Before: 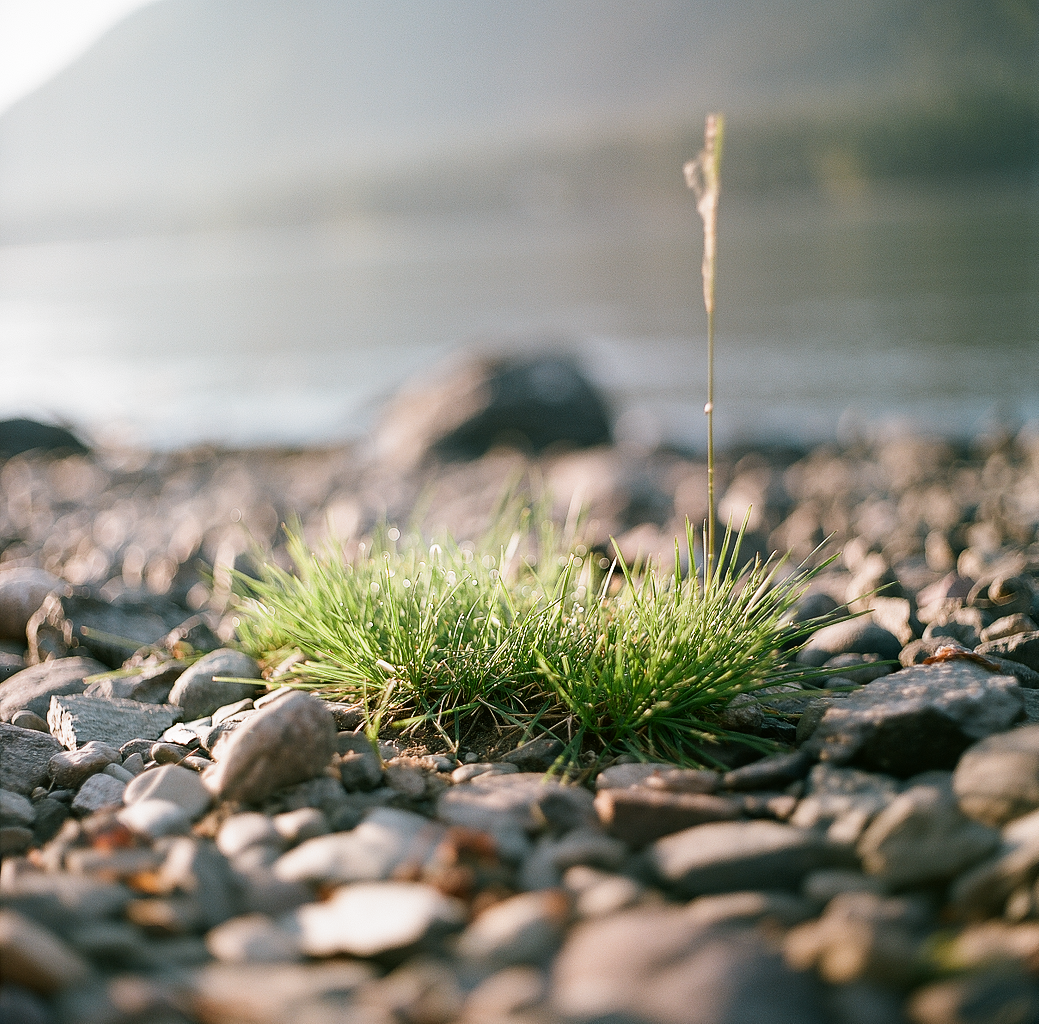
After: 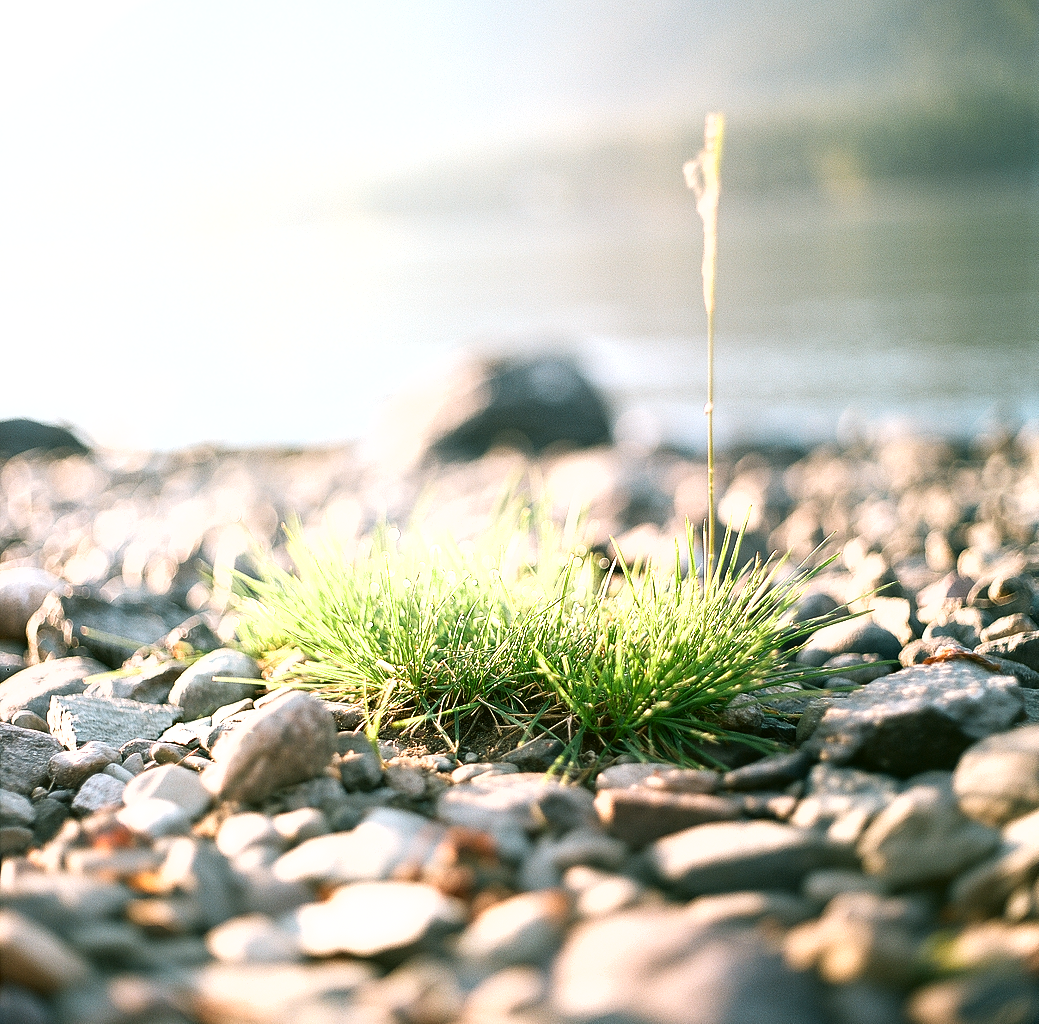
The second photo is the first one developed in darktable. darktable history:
shadows and highlights: shadows -31.44, highlights 30.51, highlights color adjustment 0.863%
exposure: black level correction 0, exposure 1.095 EV, compensate exposure bias true, compensate highlight preservation false
